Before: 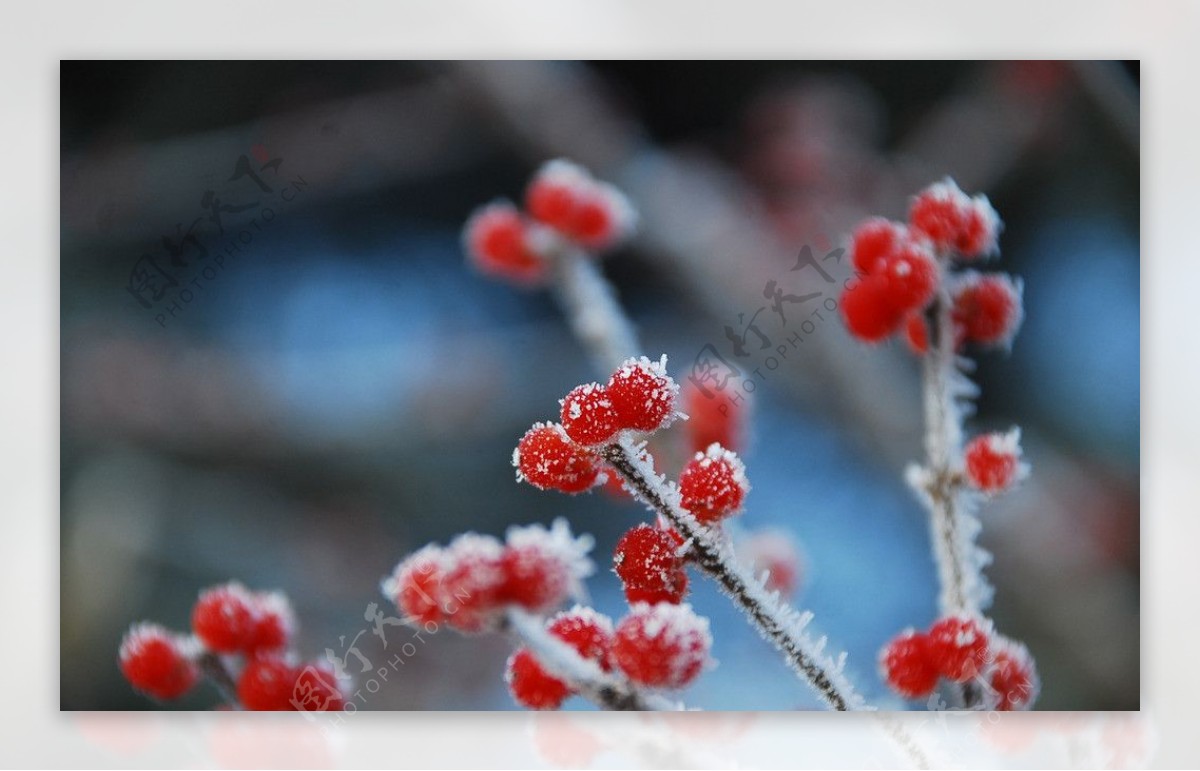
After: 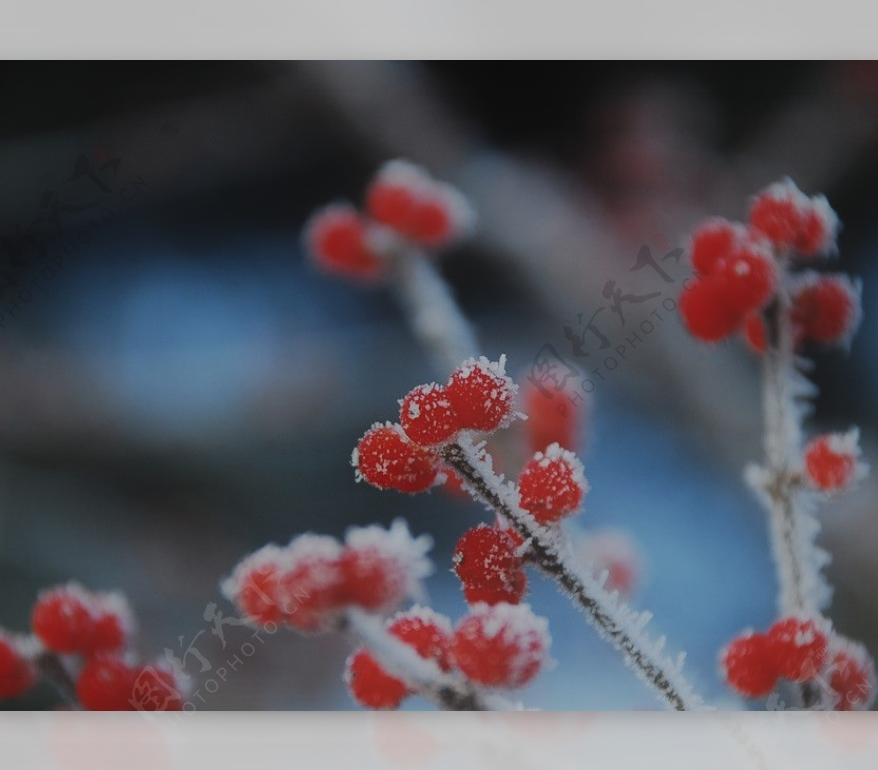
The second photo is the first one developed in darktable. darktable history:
exposure: black level correction -0.015, exposure -0.5 EV, compensate highlight preservation false
contrast equalizer: octaves 7, y [[0.6 ×6], [0.55 ×6], [0 ×6], [0 ×6], [0 ×6]], mix -1
crop: left 13.443%, right 13.31%
contrast brightness saturation: contrast 0.14
tone equalizer: on, module defaults
filmic rgb: black relative exposure -7.65 EV, white relative exposure 4.56 EV, hardness 3.61, contrast 1.05
